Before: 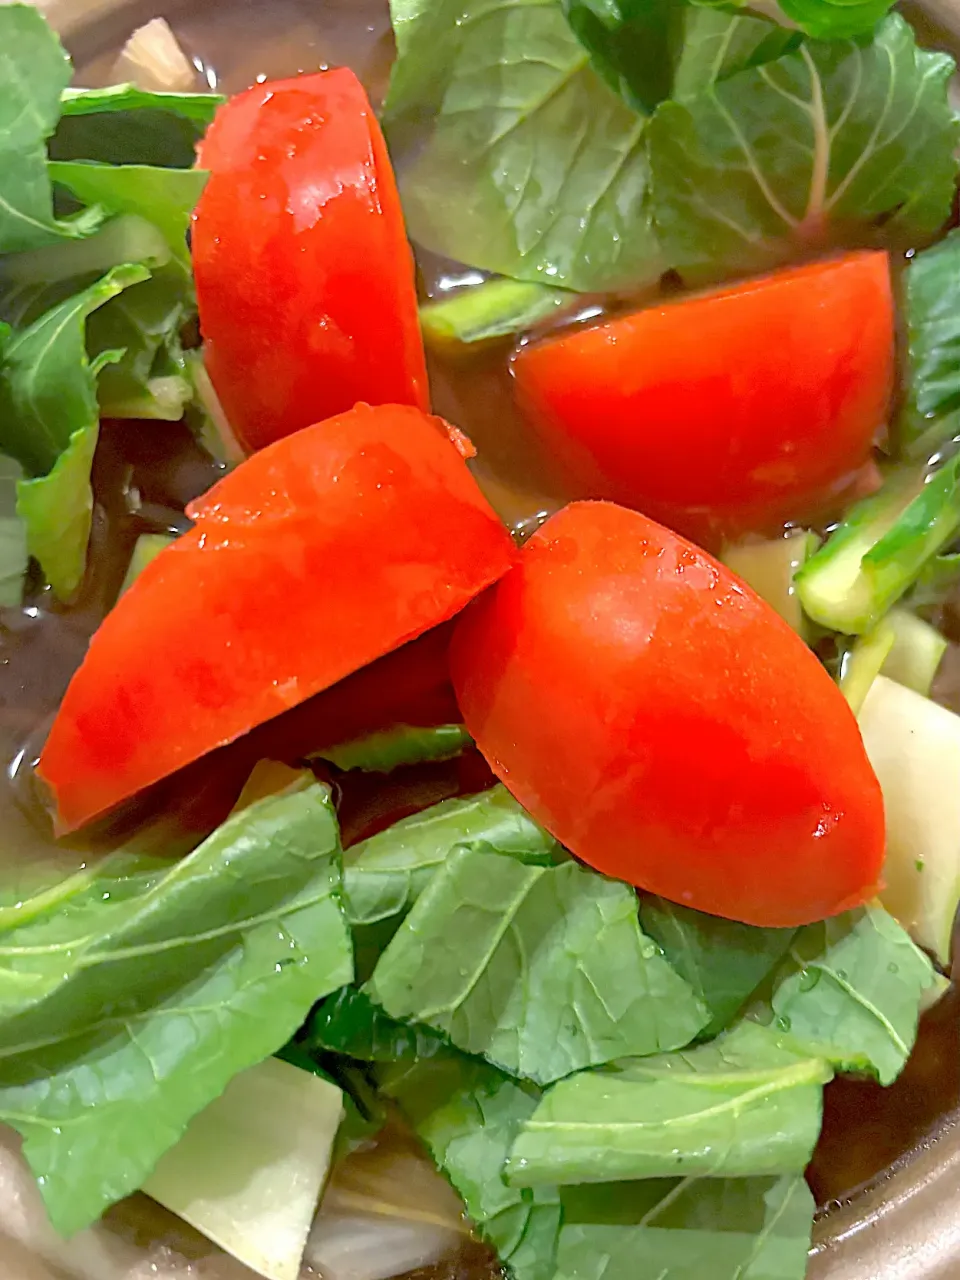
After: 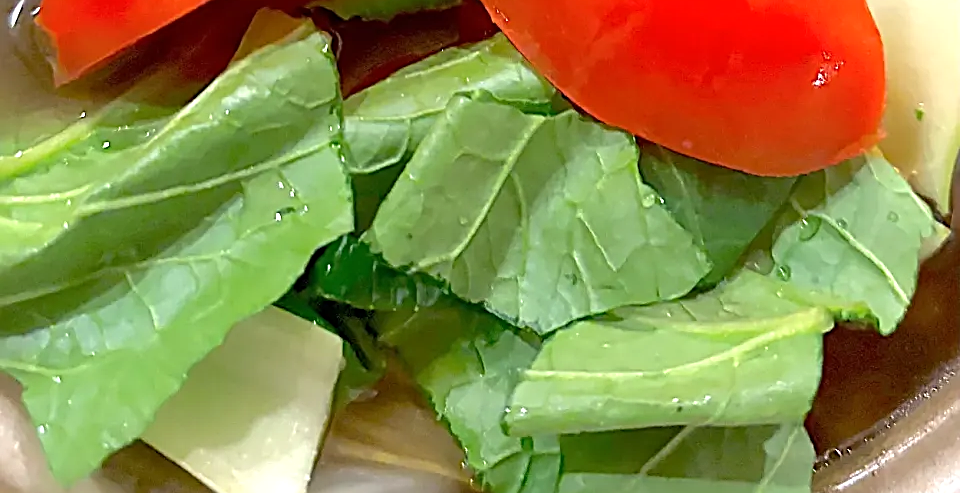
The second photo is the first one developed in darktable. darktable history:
crop and rotate: top 58.705%, bottom 2.746%
color zones: curves: ch0 [(0, 0.497) (0.143, 0.5) (0.286, 0.5) (0.429, 0.483) (0.571, 0.116) (0.714, -0.006) (0.857, 0.28) (1, 0.497)]
exposure: exposure 0.16 EV, compensate highlight preservation false
sharpen: radius 2.678, amount 0.656
